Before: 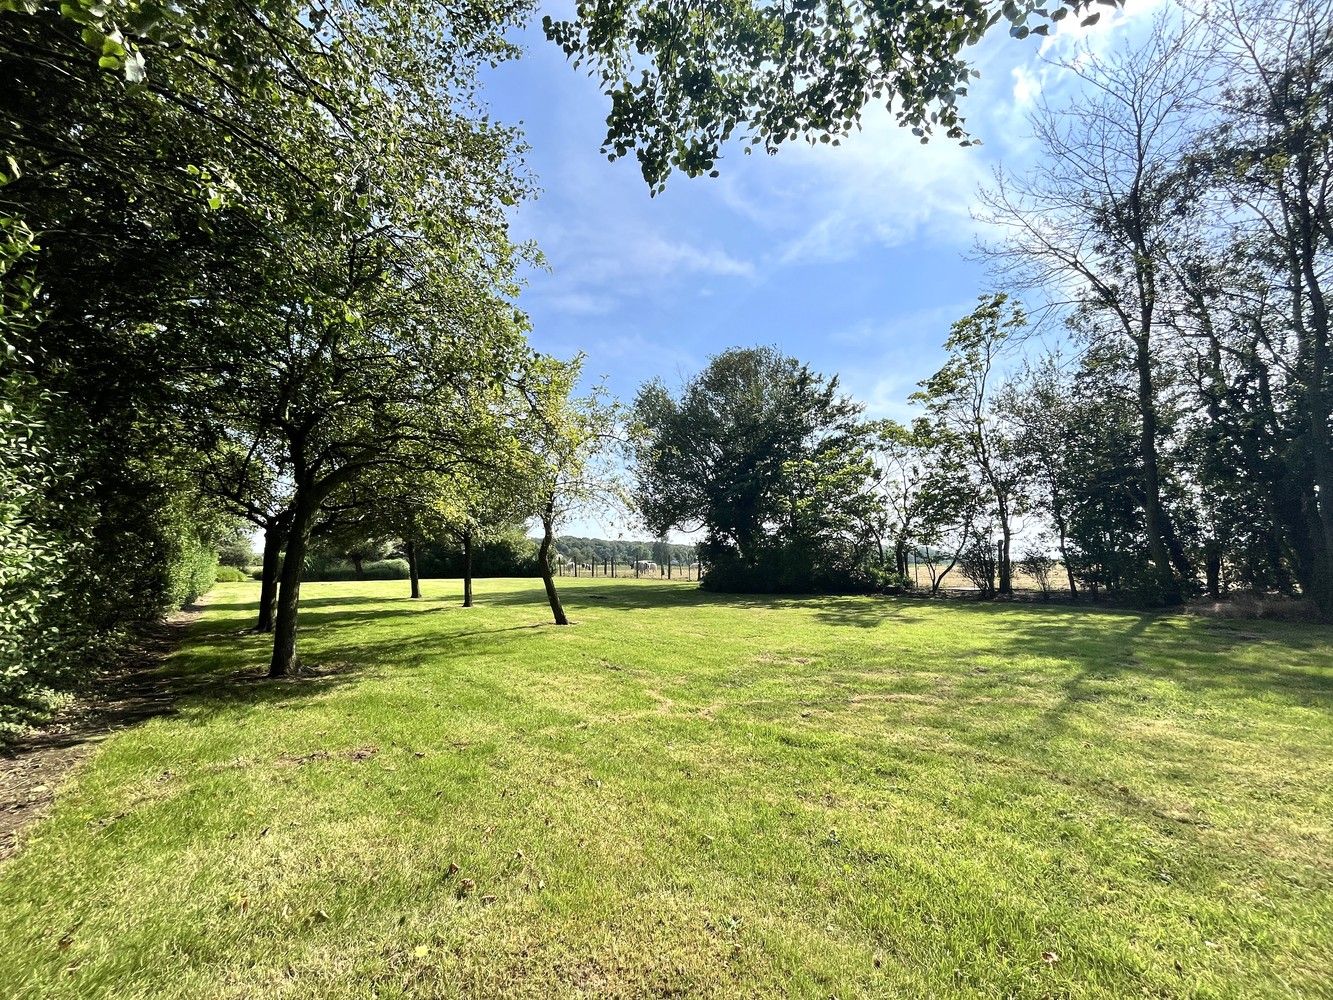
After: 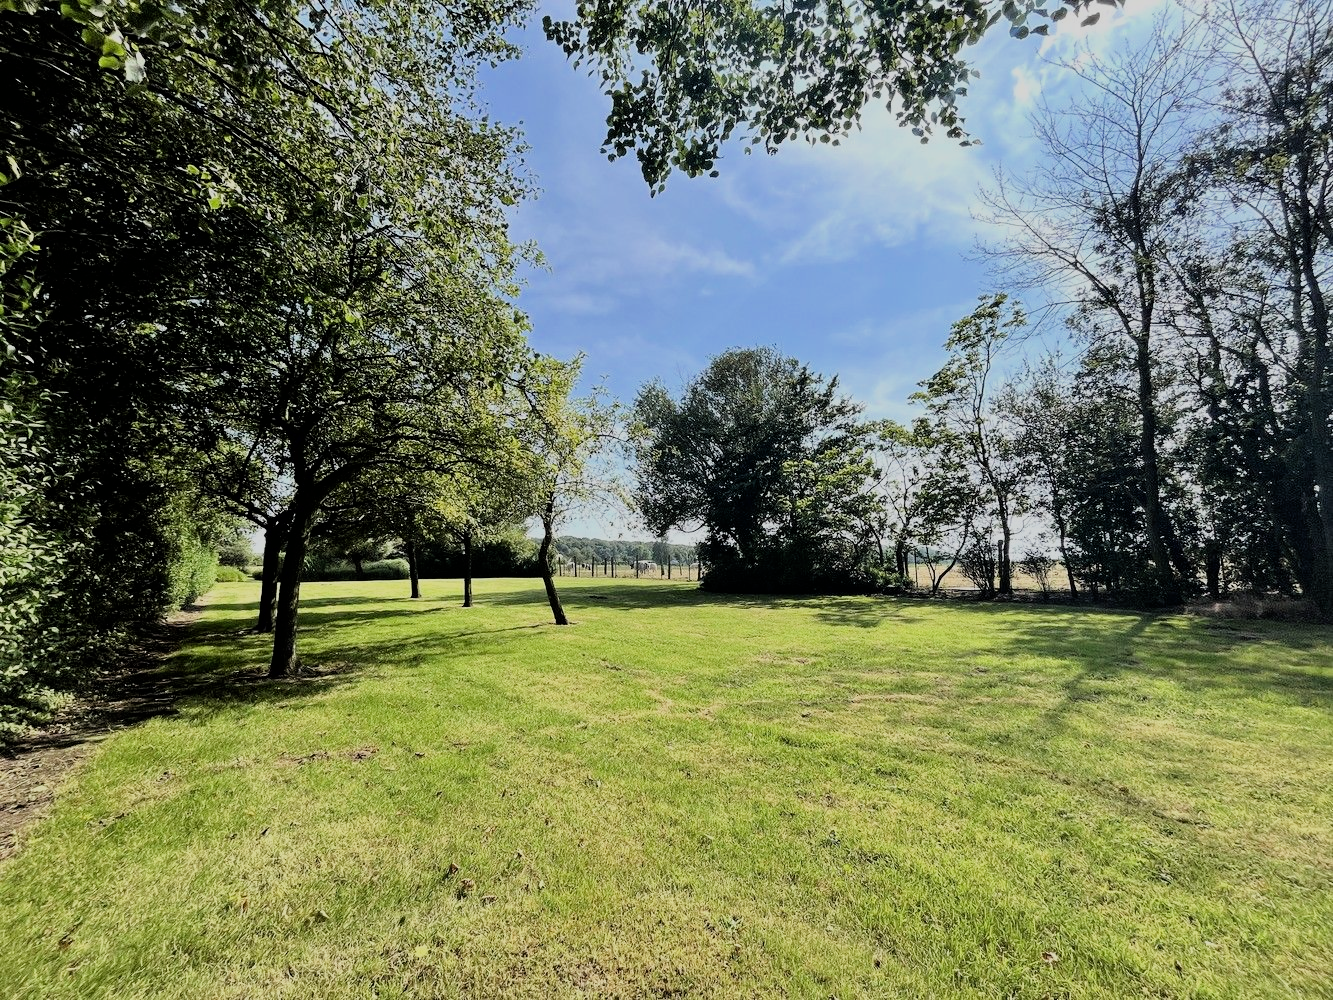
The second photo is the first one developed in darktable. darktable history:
filmic rgb: black relative exposure -6.71 EV, white relative exposure 4.56 EV, threshold 3 EV, hardness 3.24, color science v6 (2022), enable highlight reconstruction true
